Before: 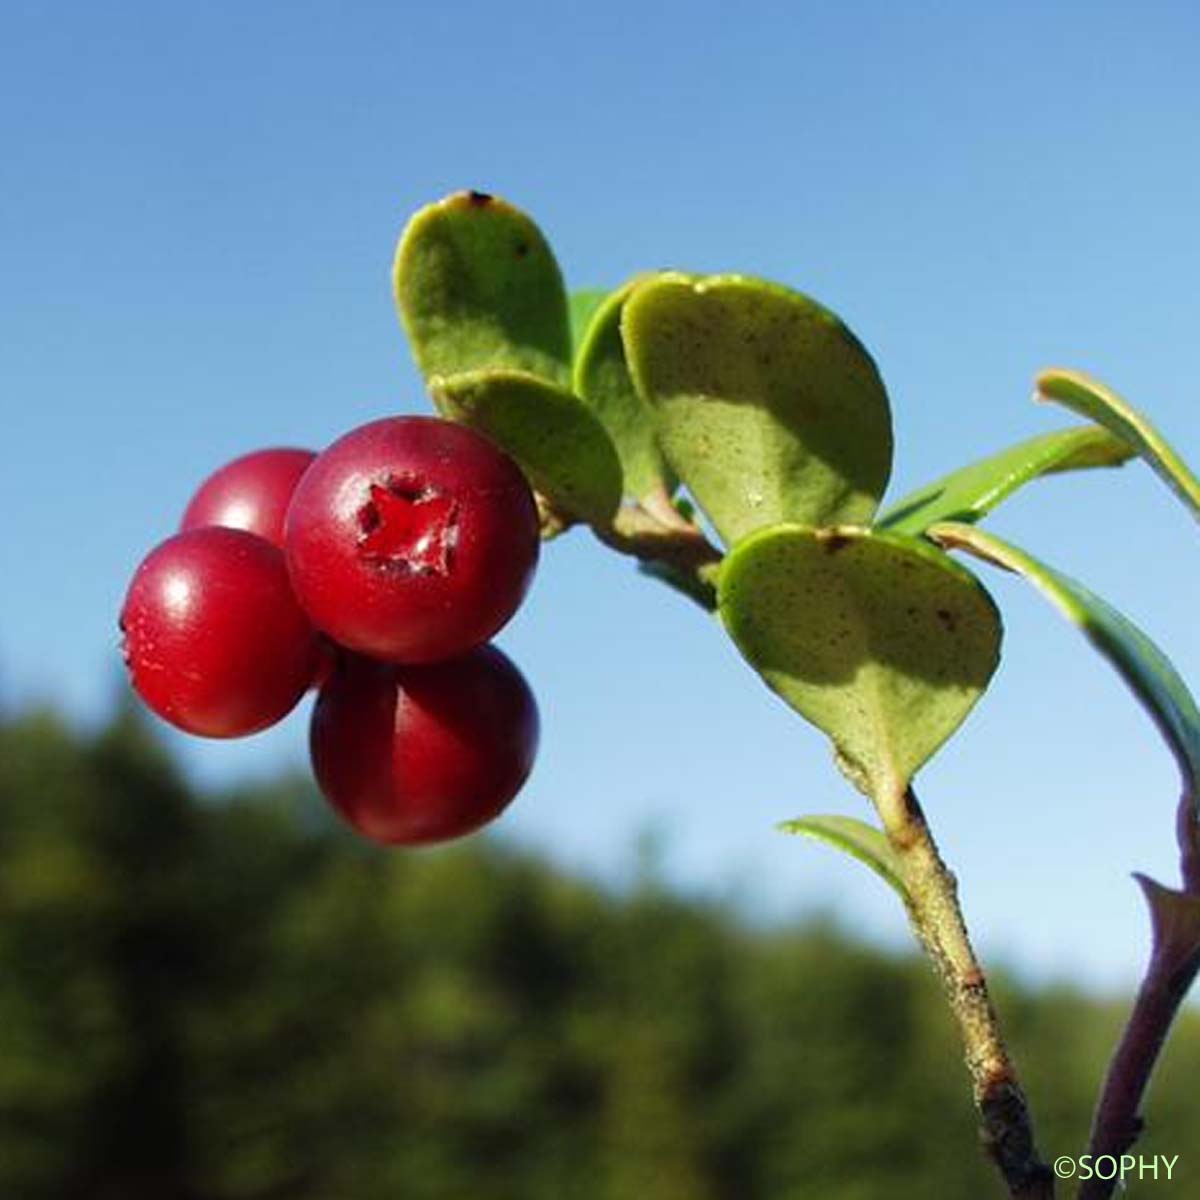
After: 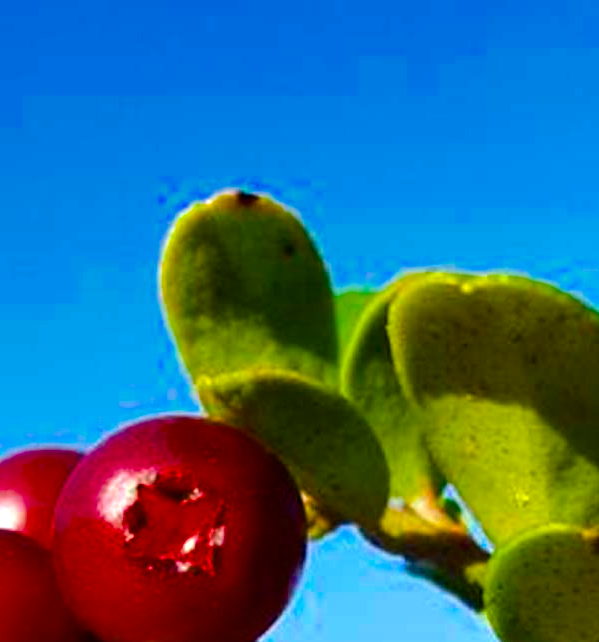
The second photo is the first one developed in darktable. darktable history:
color balance rgb: linear chroma grading › global chroma 39.98%, perceptual saturation grading › global saturation 29.557%, perceptual brilliance grading › mid-tones 10.424%, perceptual brilliance grading › shadows 15.709%, global vibrance 9.318%, contrast 15.186%, saturation formula JzAzBz (2021)
crop: left 19.486%, right 30.542%, bottom 46.425%
